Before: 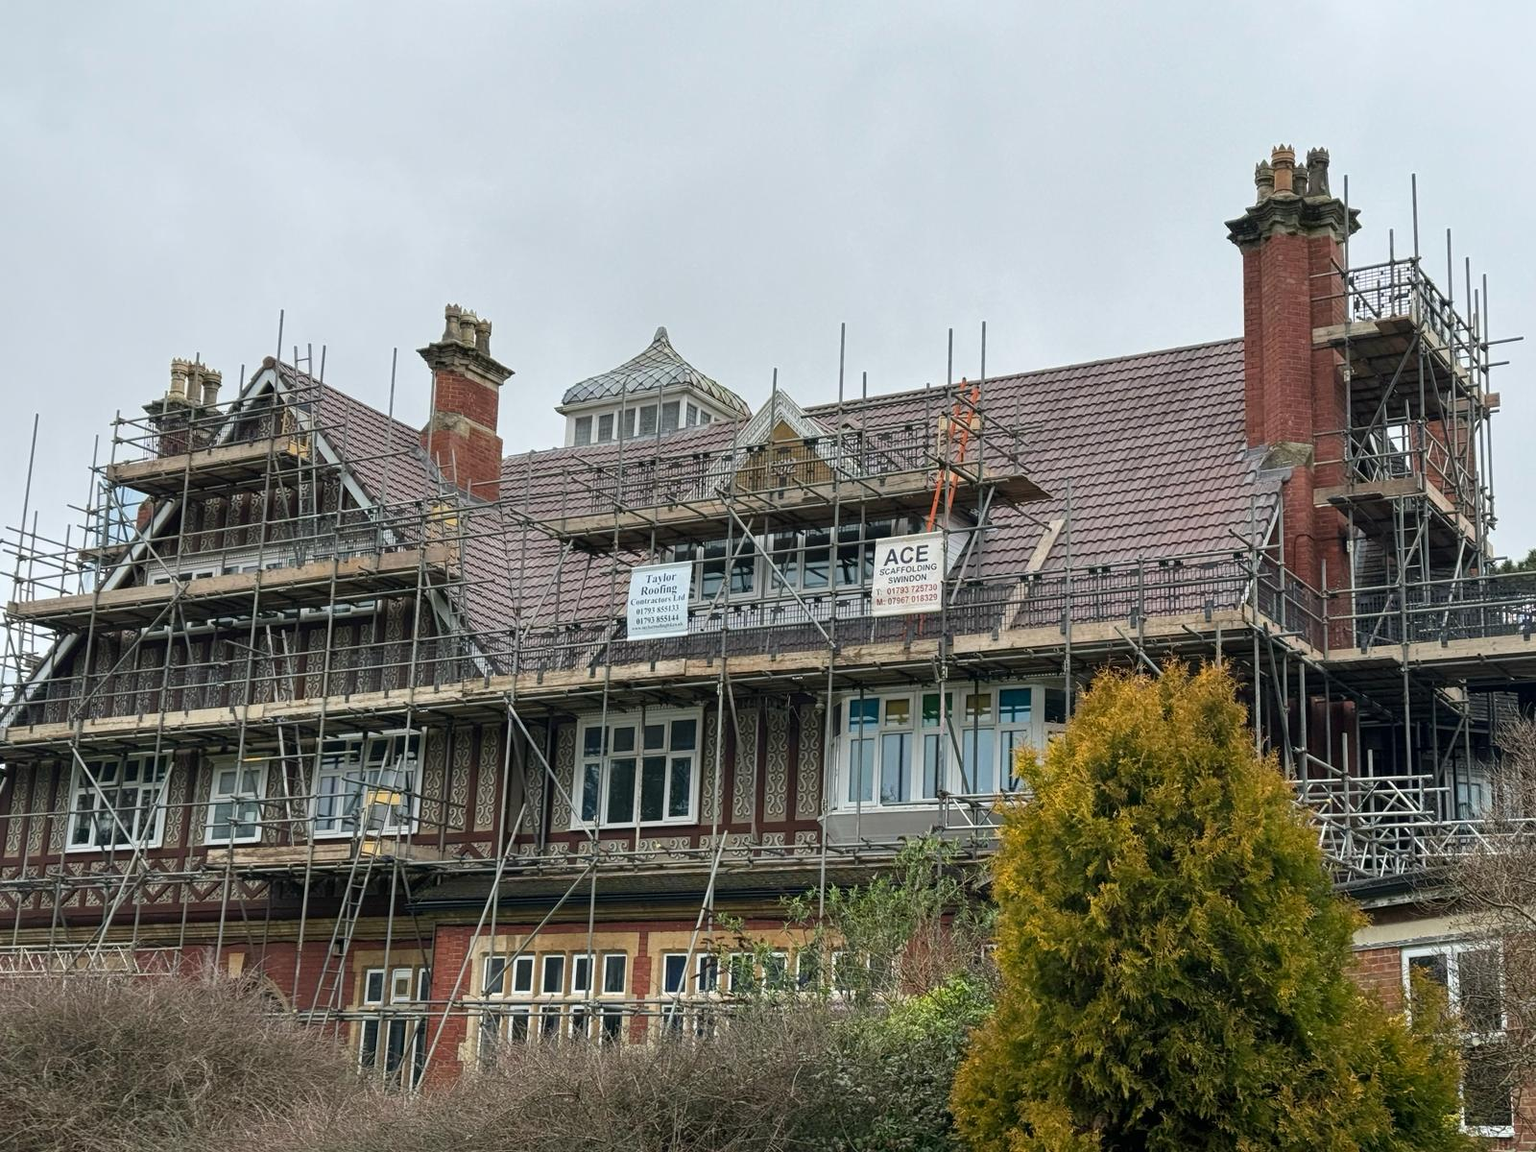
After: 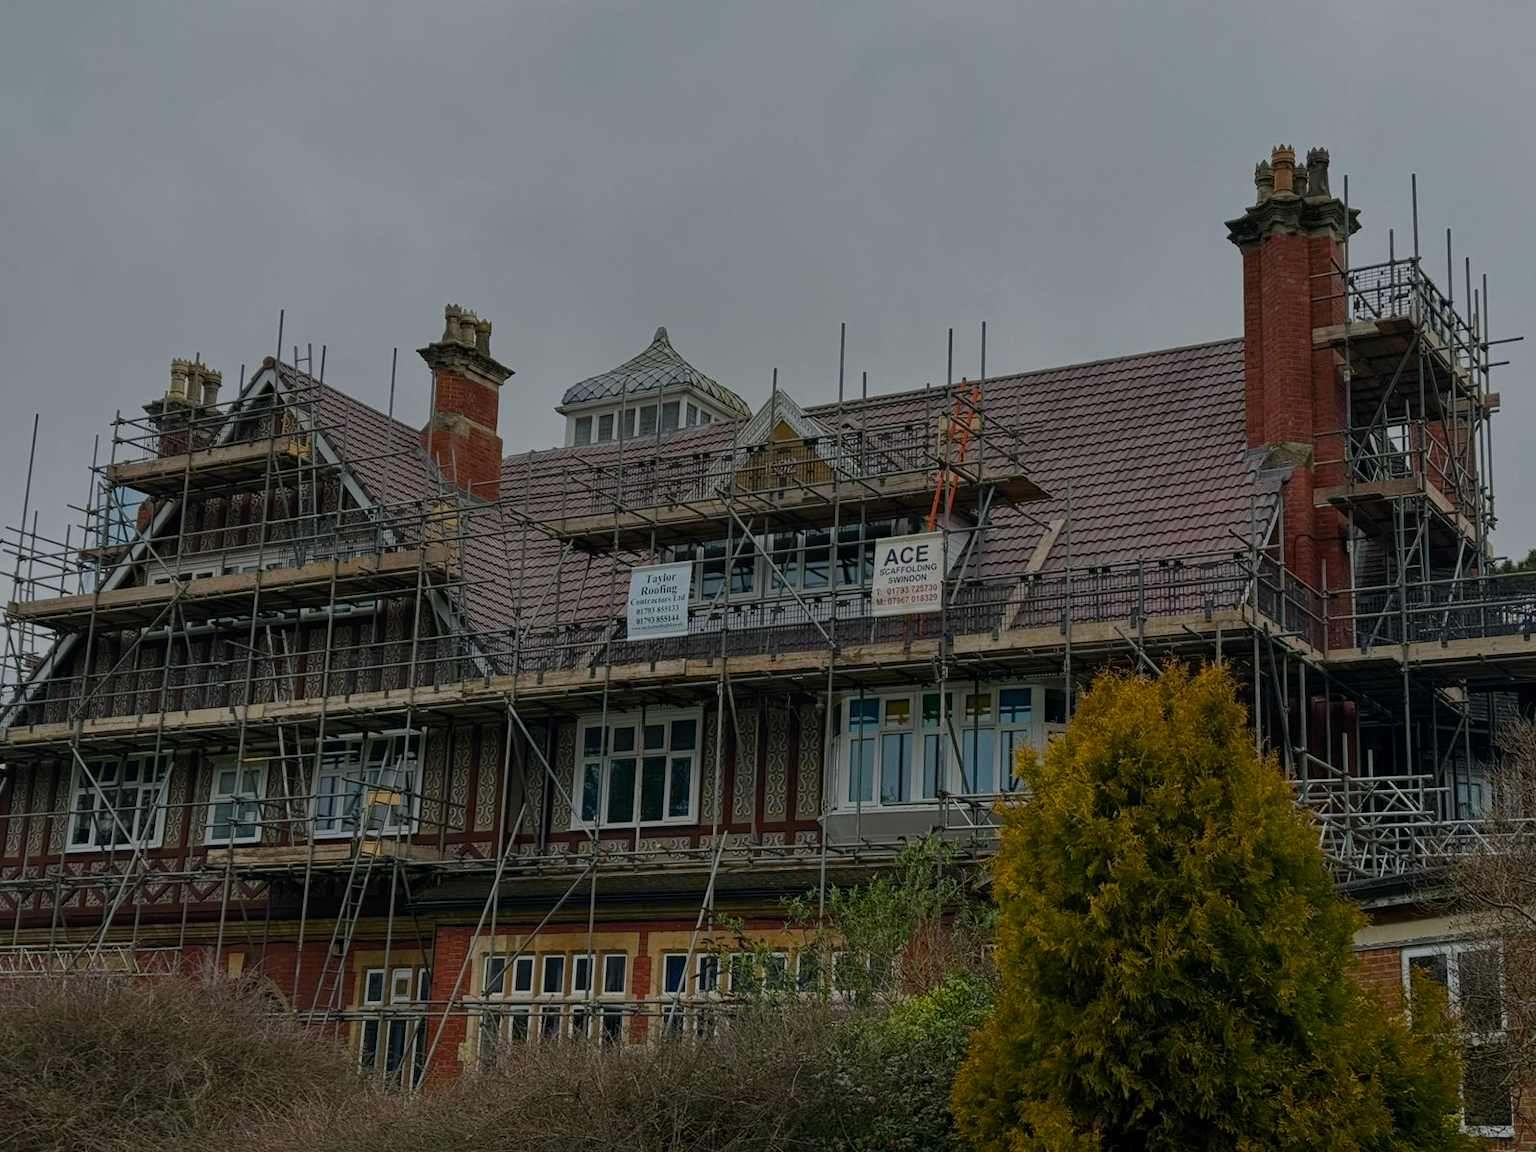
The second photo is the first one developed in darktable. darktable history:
exposure: exposure -1.468 EV, compensate highlight preservation false
color balance rgb: perceptual saturation grading › global saturation 20%, perceptual saturation grading › highlights -25%, perceptual saturation grading › shadows 25%
haze removal: compatibility mode true, adaptive false
